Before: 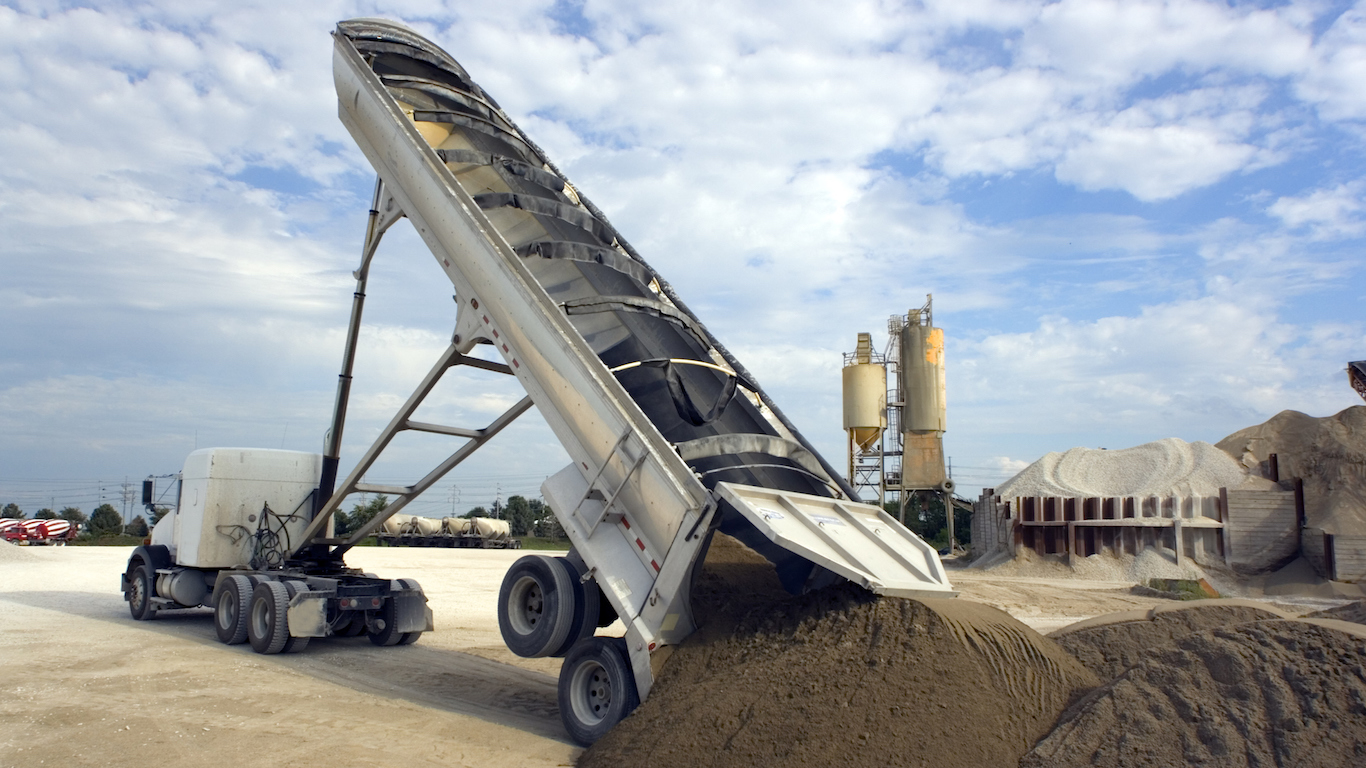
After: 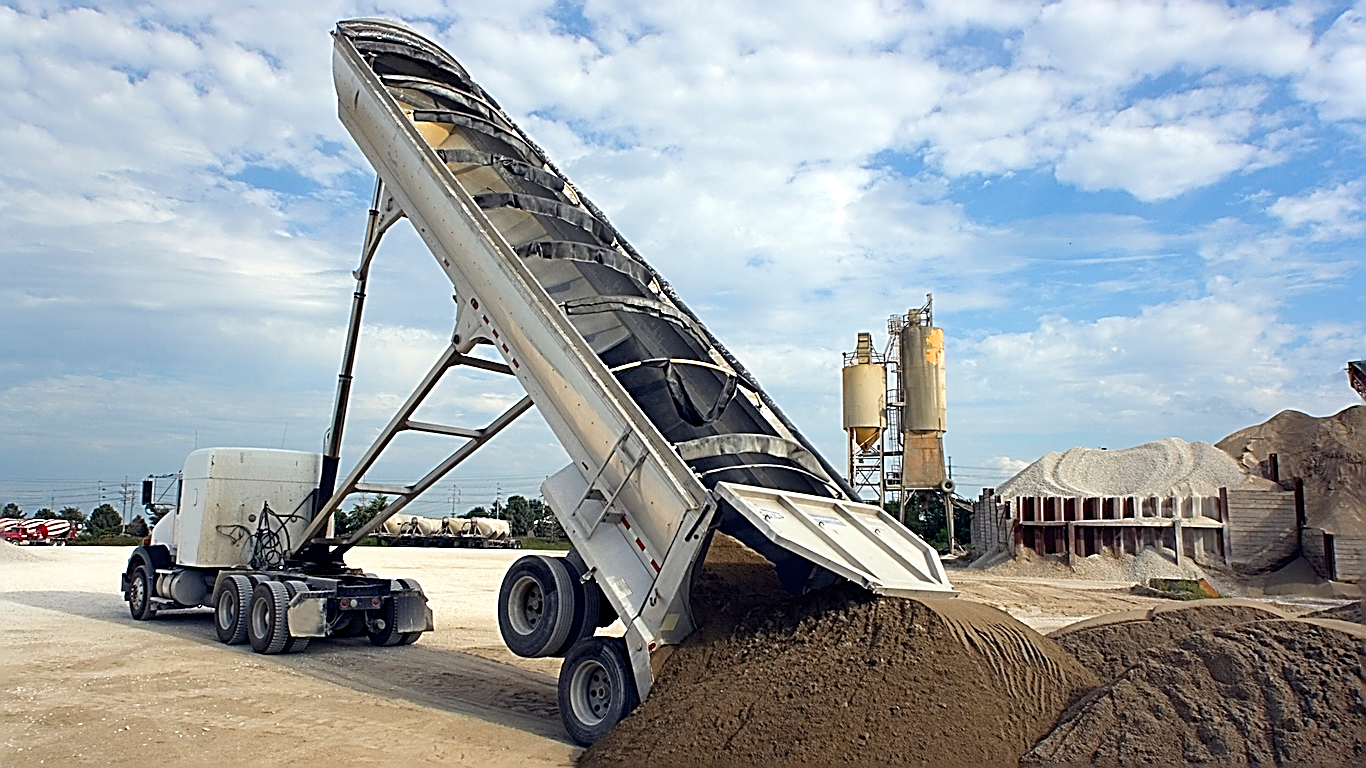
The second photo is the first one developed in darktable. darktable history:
sharpen: amount 2
